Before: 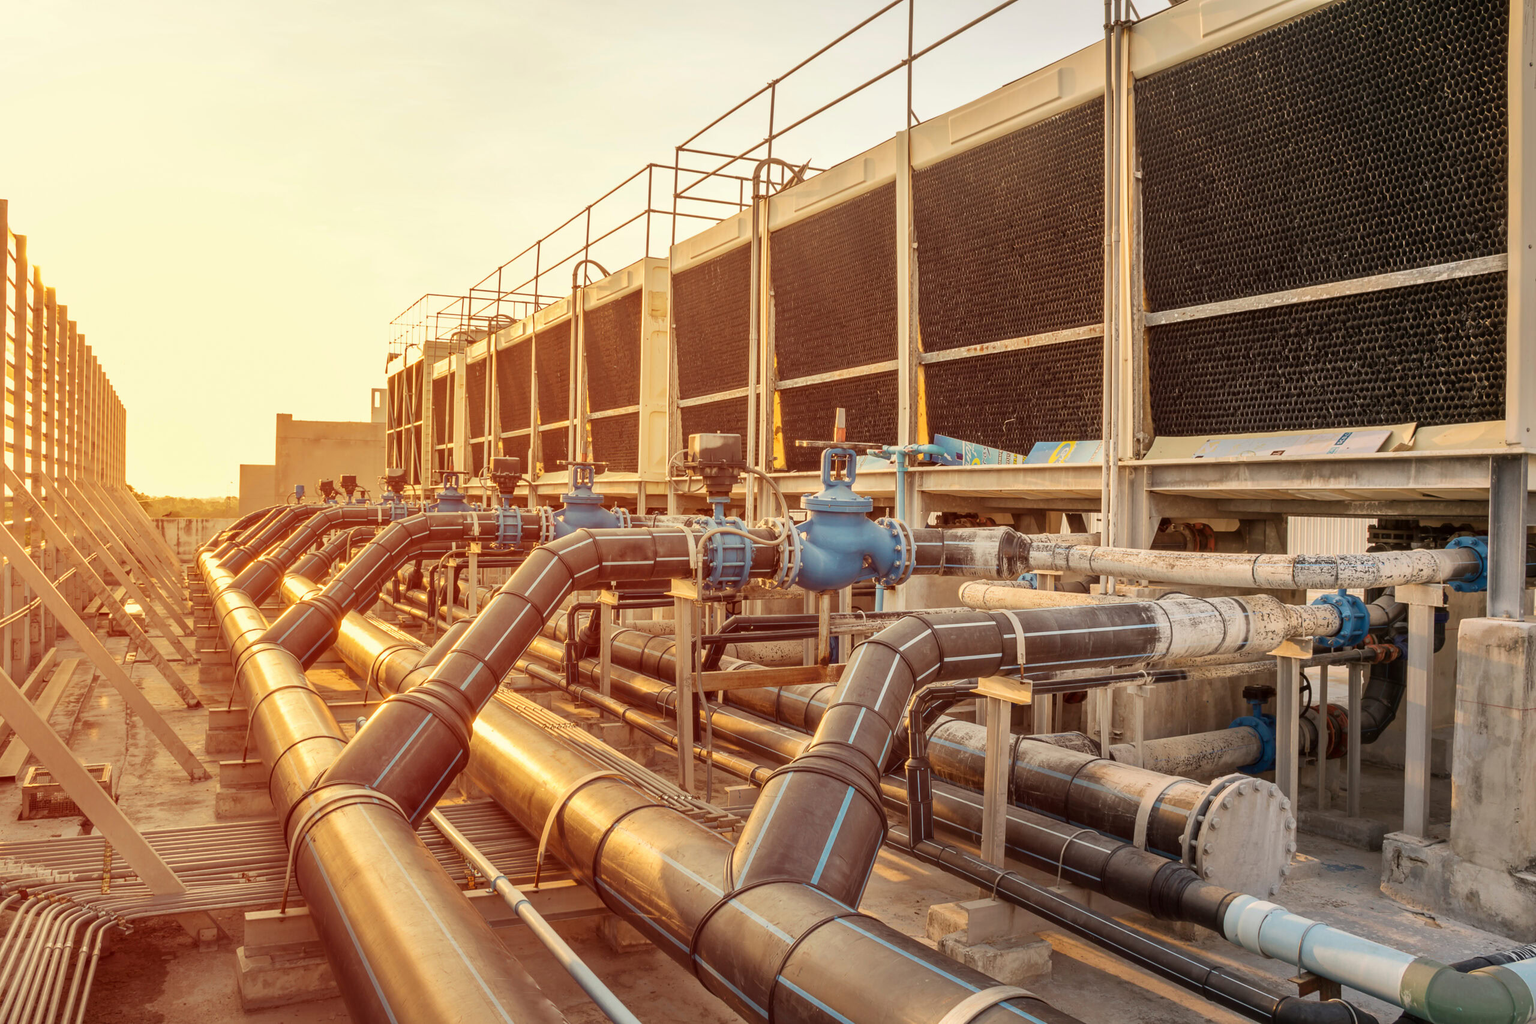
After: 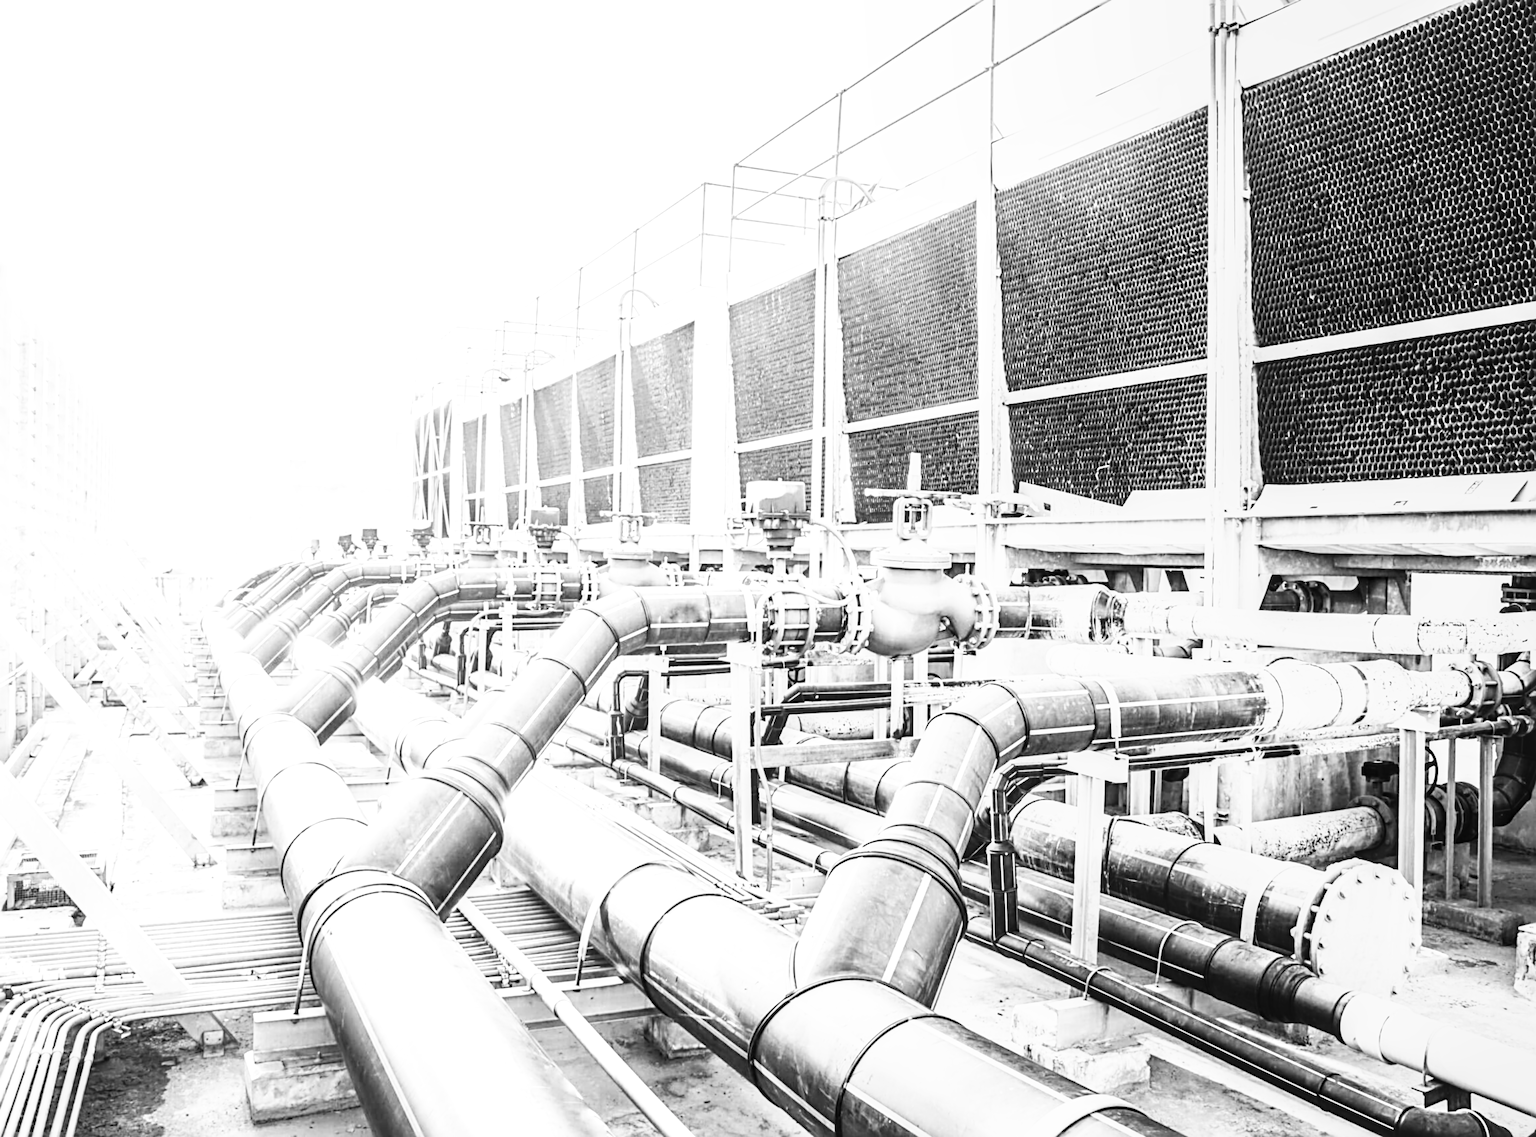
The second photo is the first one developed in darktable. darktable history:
base curve: curves: ch0 [(0, 0) (0.007, 0.004) (0.027, 0.03) (0.046, 0.07) (0.207, 0.54) (0.442, 0.872) (0.673, 0.972) (1, 1)], preserve colors none
sharpen: radius 3.025, amount 0.757
crop and rotate: left 1.088%, right 8.807%
lowpass: radius 0.76, contrast 1.56, saturation 0, unbound 0
local contrast: on, module defaults
exposure: black level correction 0, exposure 1.1 EV, compensate highlight preservation false
color balance rgb: global vibrance 10%
